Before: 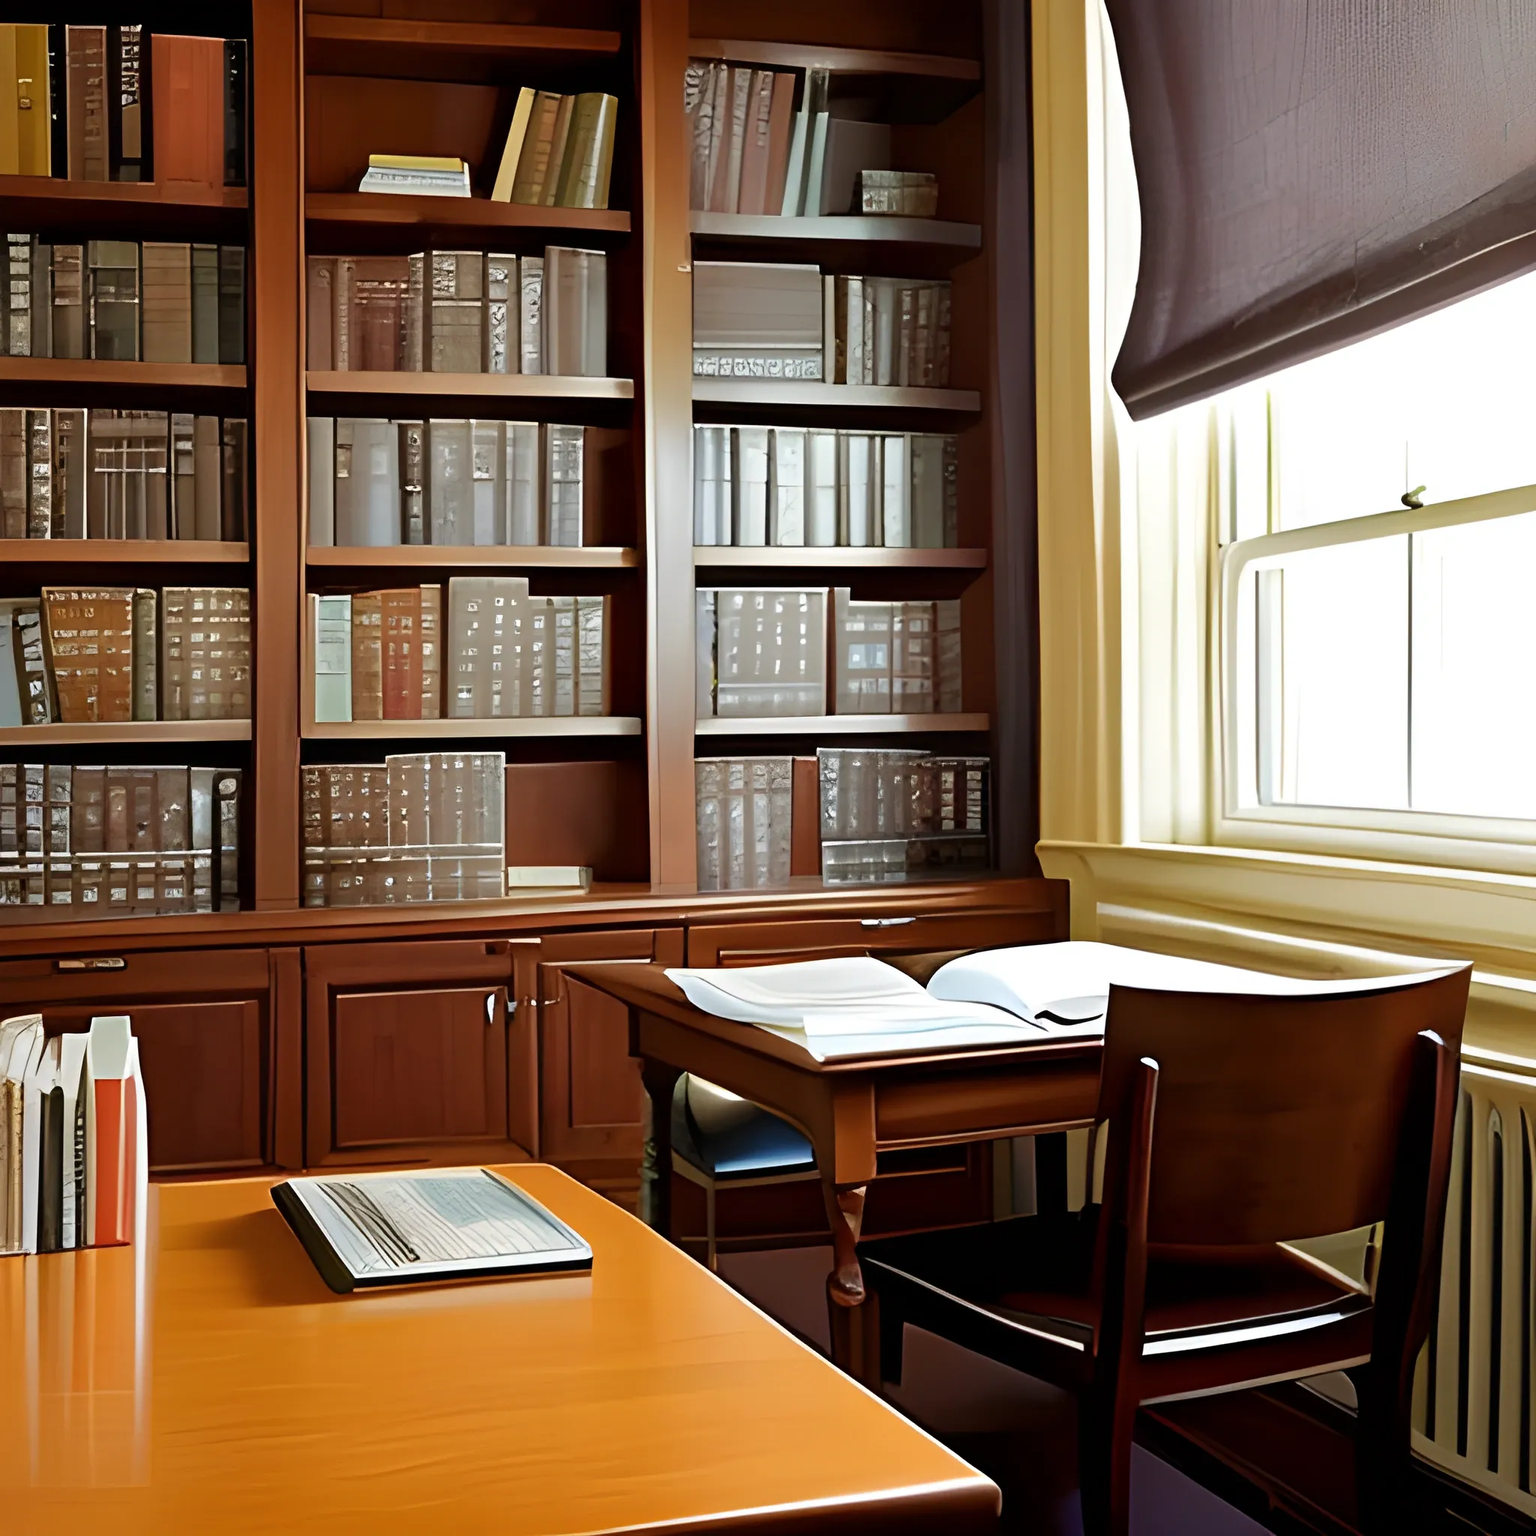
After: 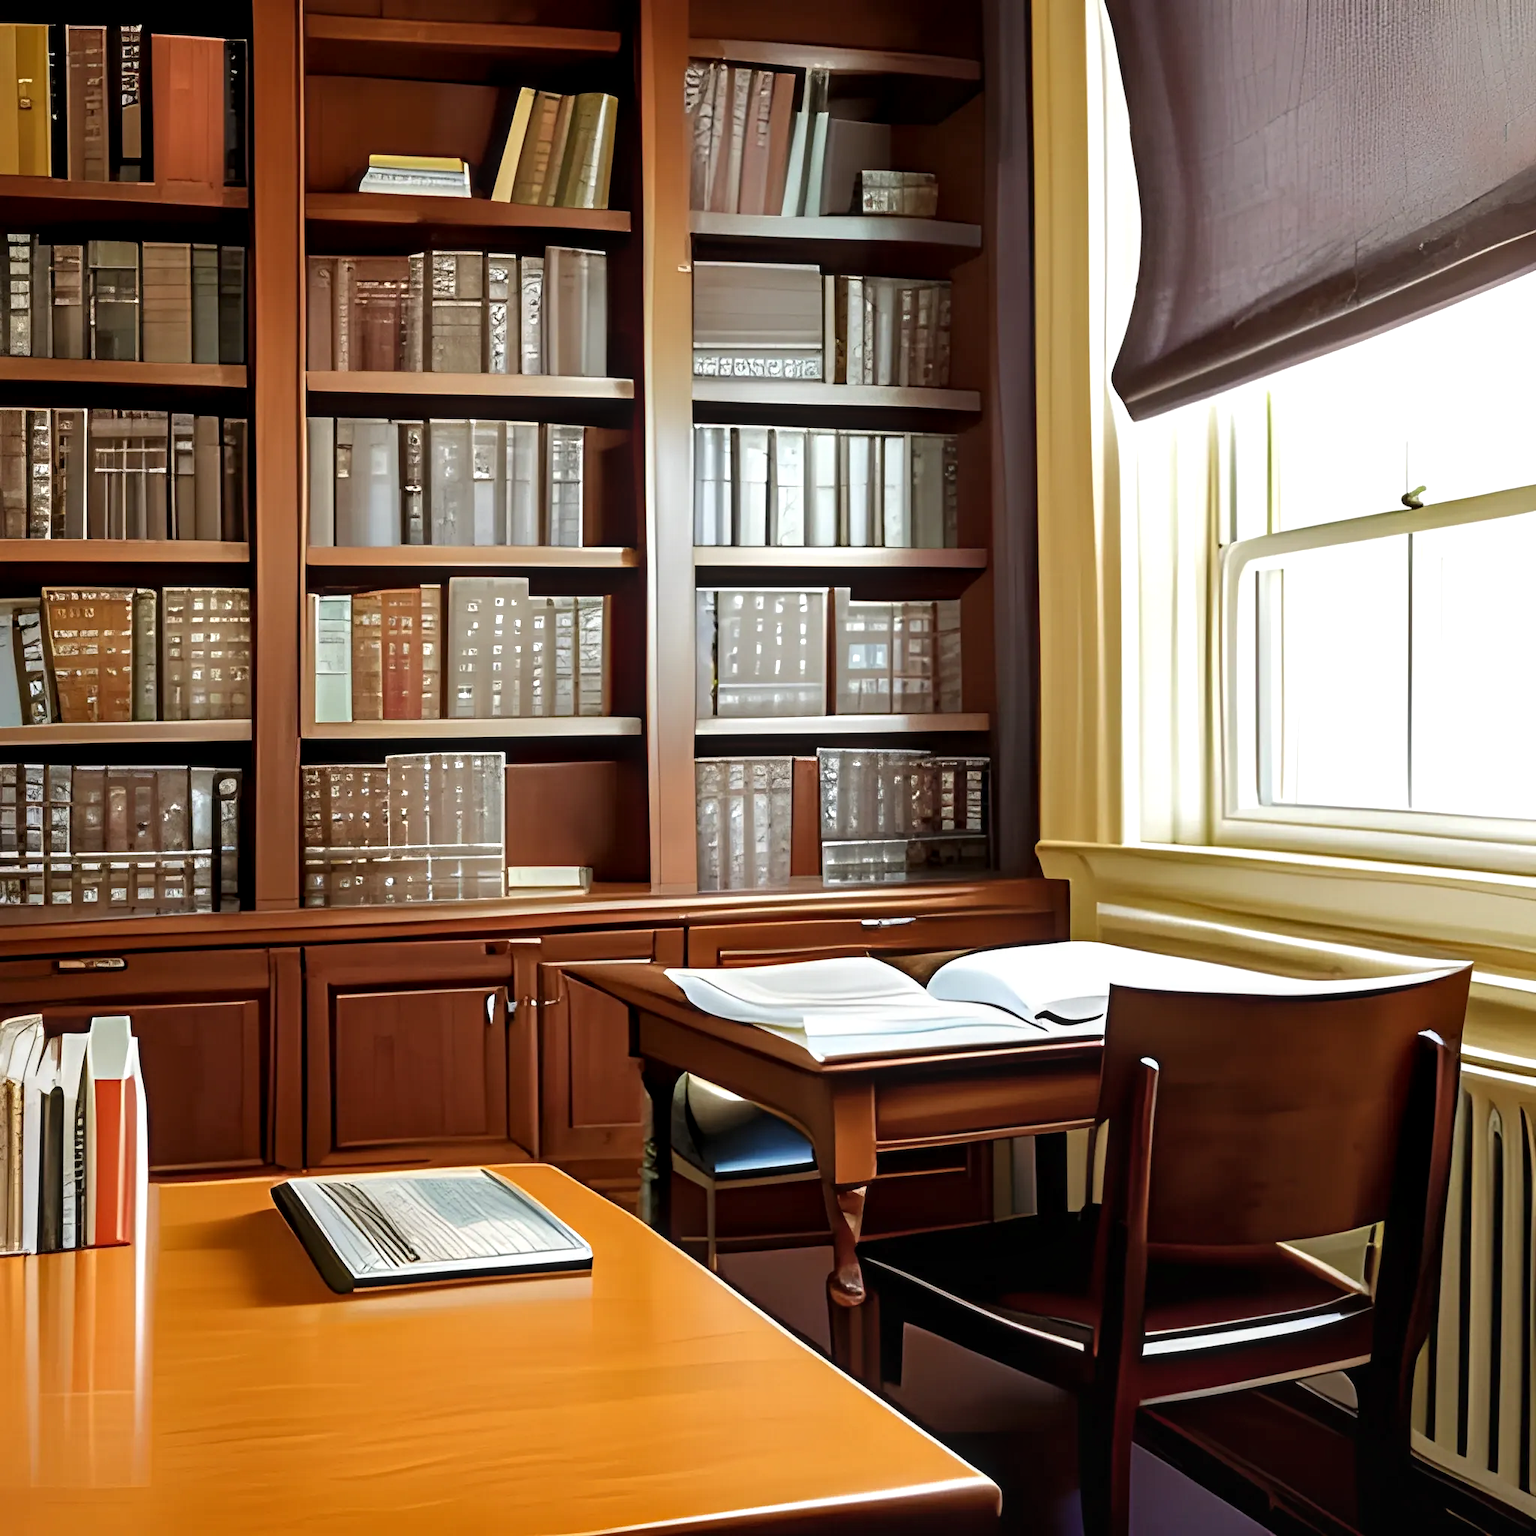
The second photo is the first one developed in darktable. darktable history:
exposure: exposure 0.207 EV, compensate highlight preservation false
local contrast: detail 130%
